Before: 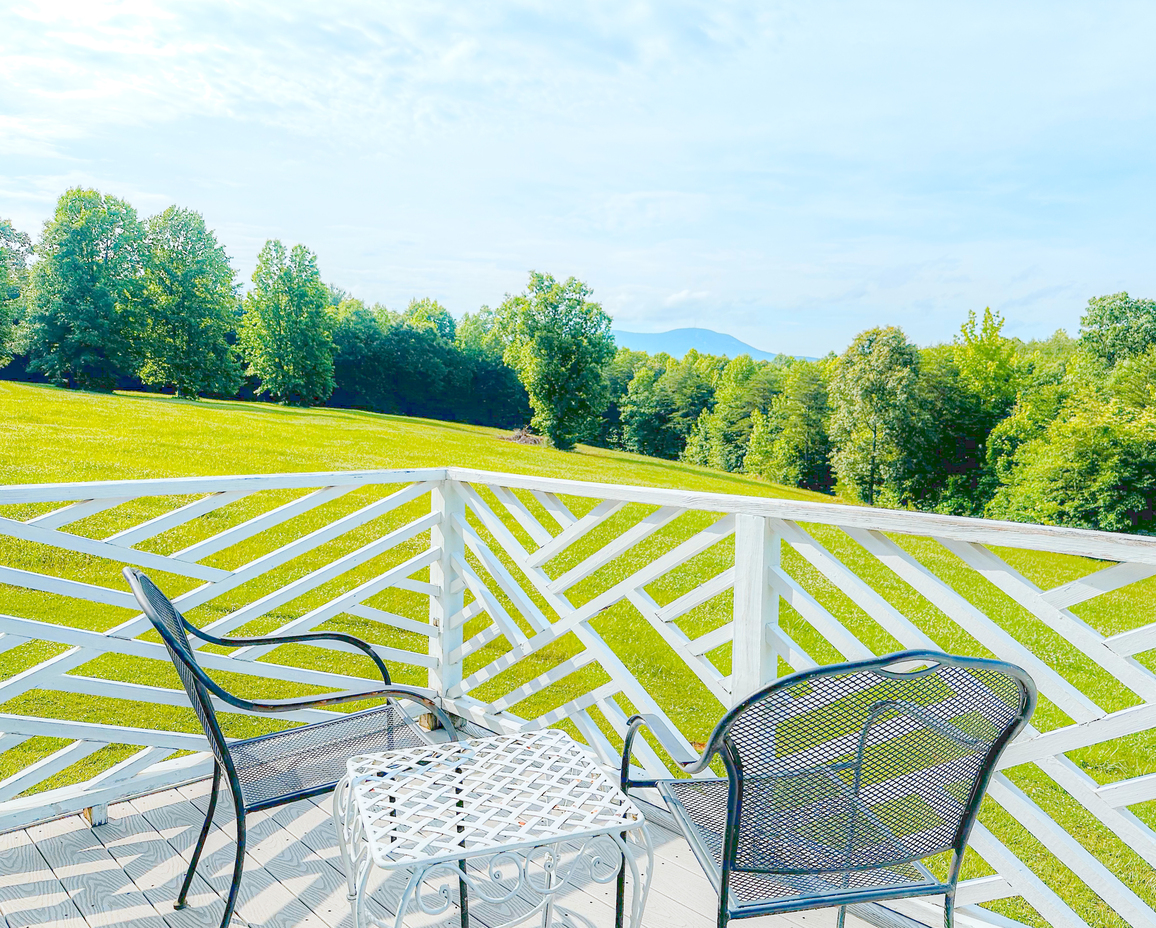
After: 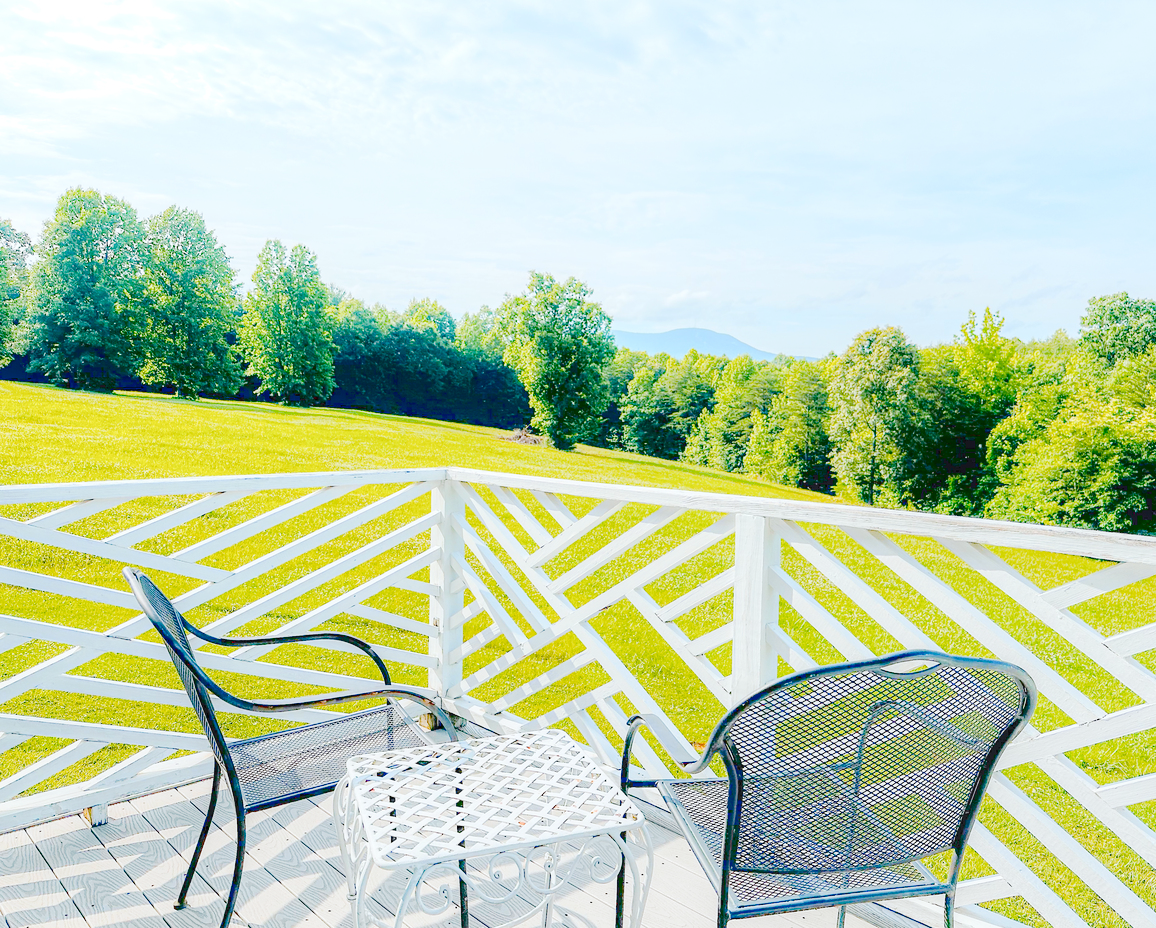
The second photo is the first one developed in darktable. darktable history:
tone curve: curves: ch0 [(0, 0) (0.003, 0.013) (0.011, 0.016) (0.025, 0.021) (0.044, 0.029) (0.069, 0.039) (0.1, 0.056) (0.136, 0.085) (0.177, 0.14) (0.224, 0.201) (0.277, 0.28) (0.335, 0.372) (0.399, 0.475) (0.468, 0.567) (0.543, 0.643) (0.623, 0.722) (0.709, 0.801) (0.801, 0.859) (0.898, 0.927) (1, 1)], preserve colors none
